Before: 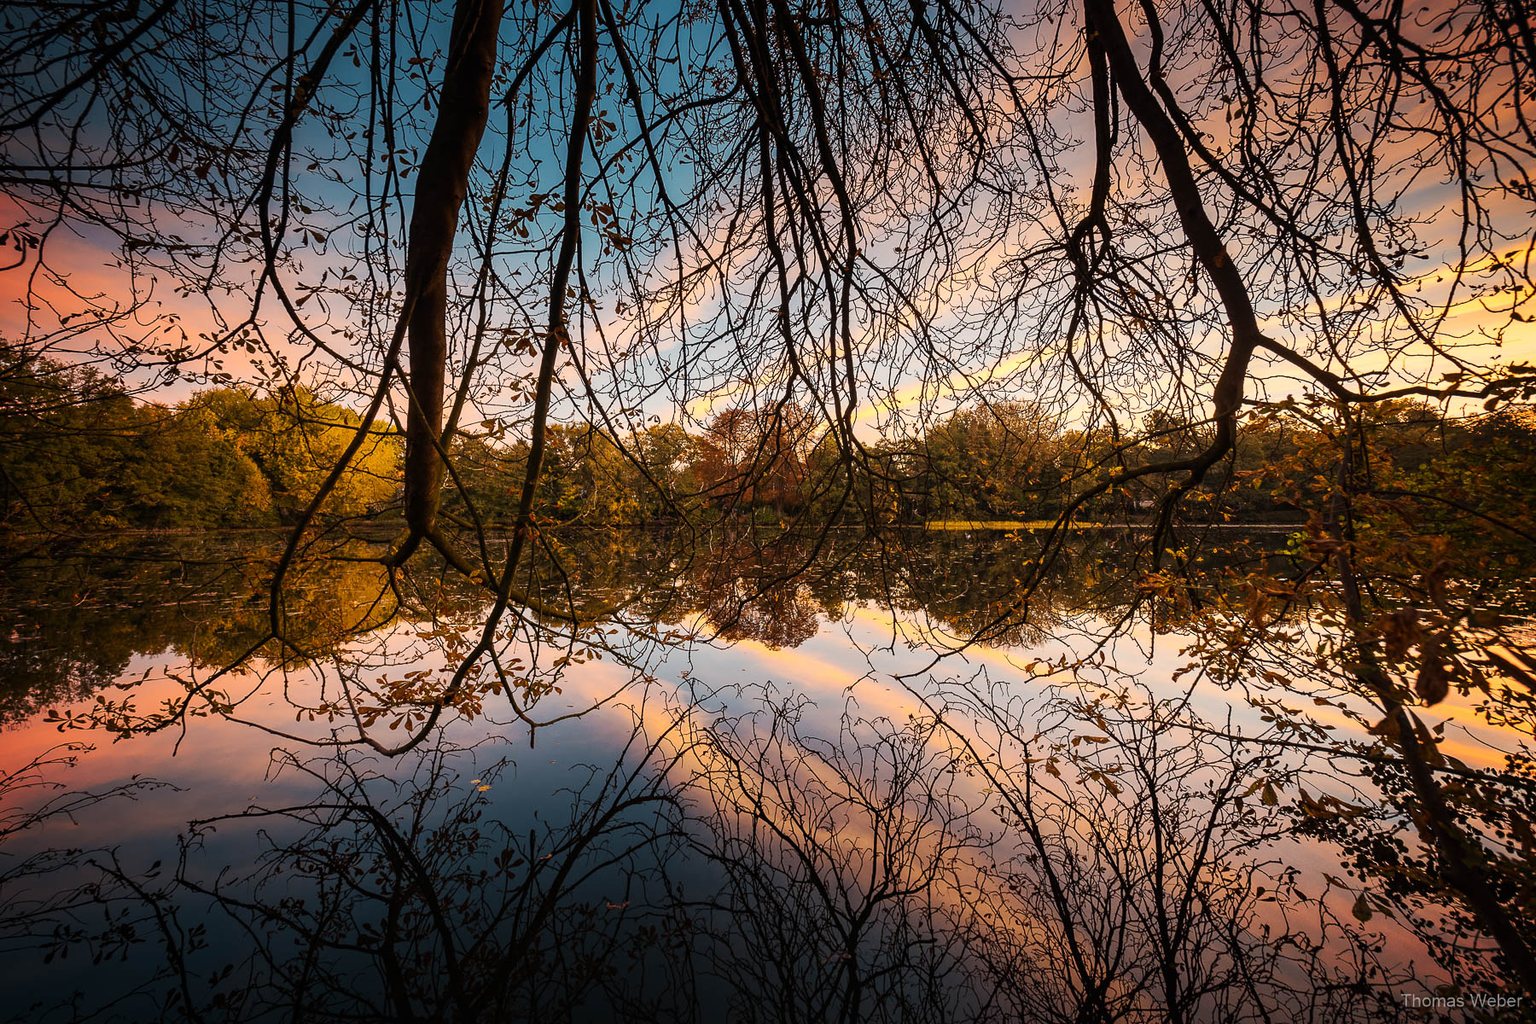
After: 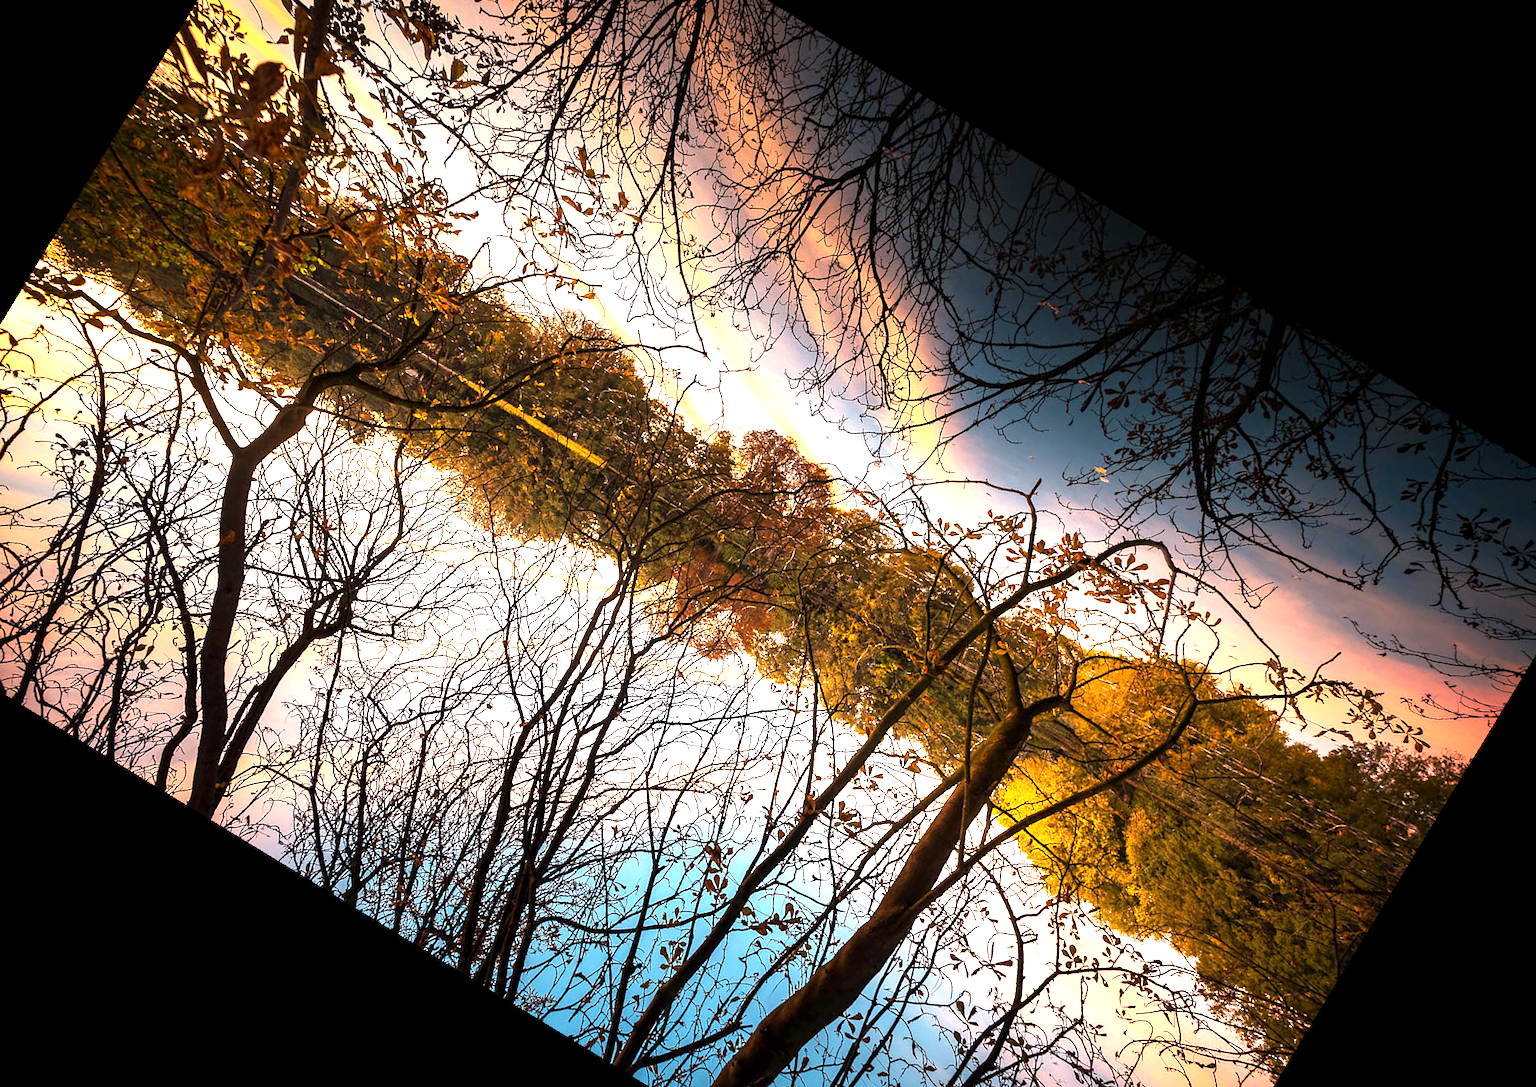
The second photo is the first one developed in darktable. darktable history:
graduated density: on, module defaults
exposure: black level correction 0.001, exposure 1.646 EV, compensate exposure bias true, compensate highlight preservation false
crop and rotate: angle 148.68°, left 9.111%, top 15.603%, right 4.588%, bottom 17.041%
